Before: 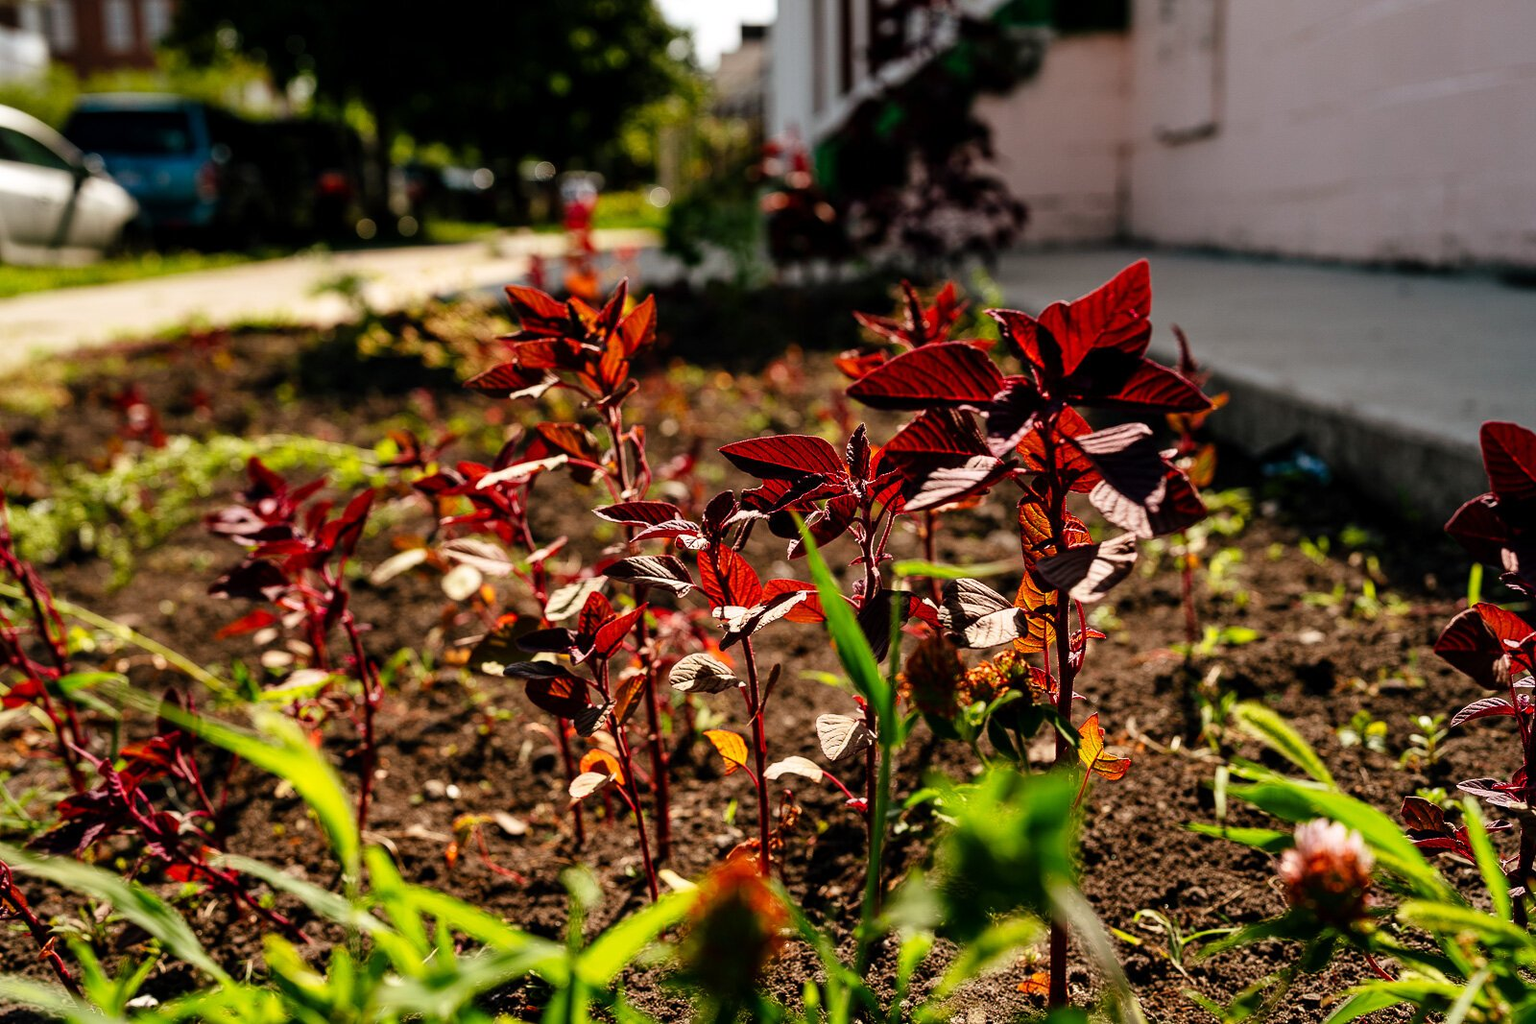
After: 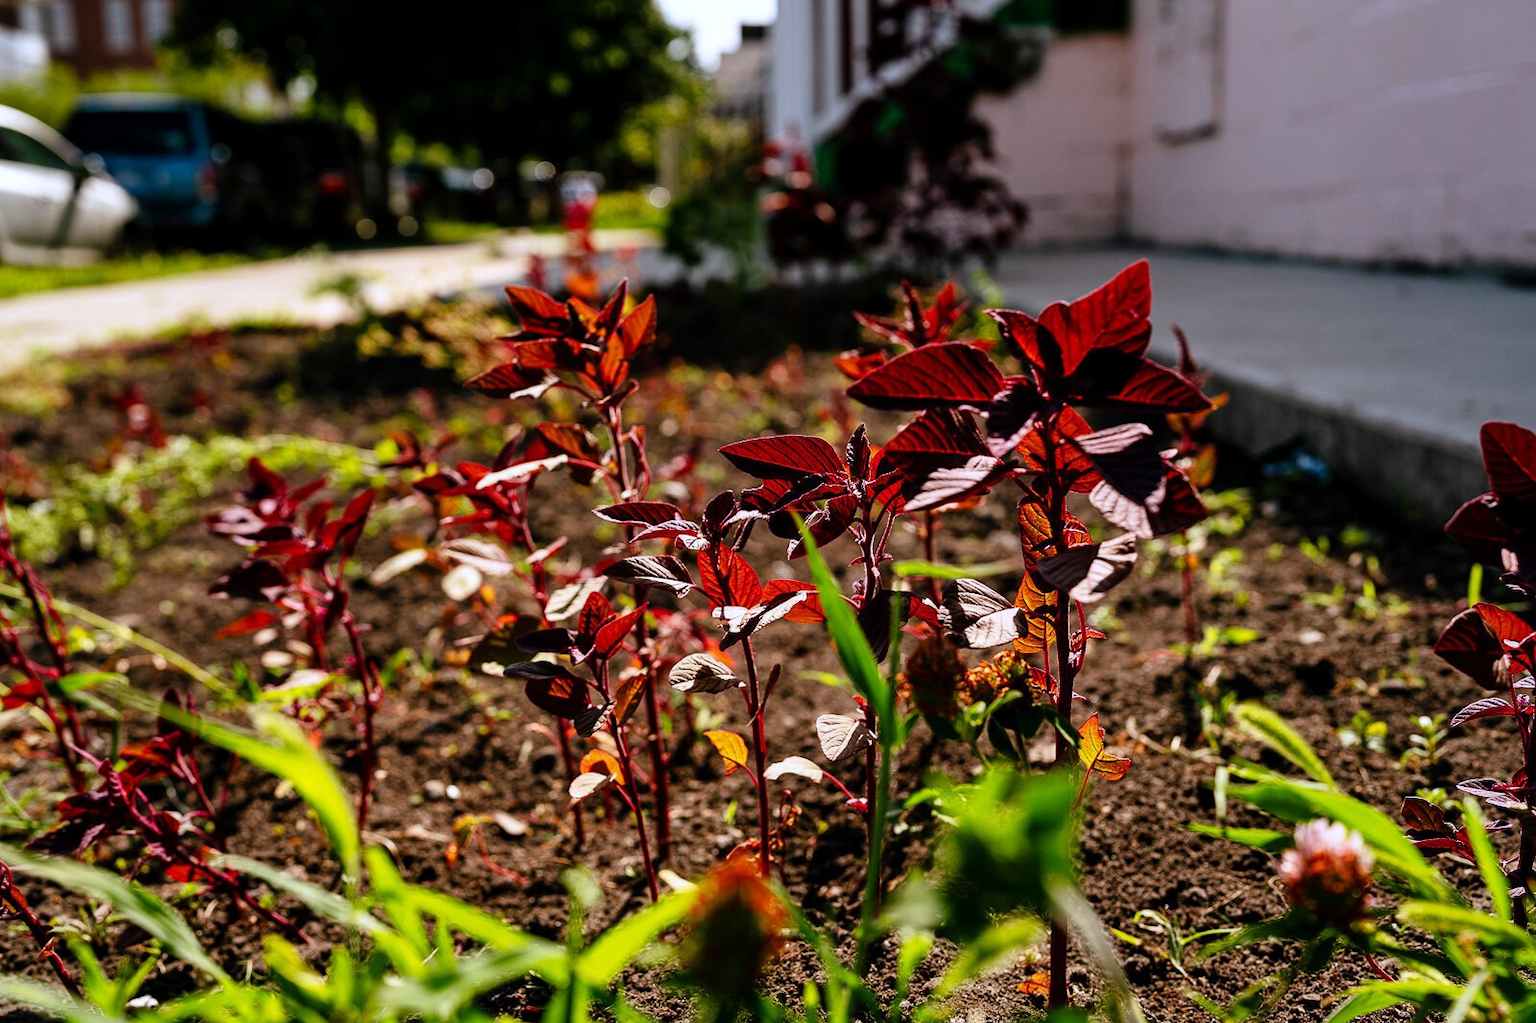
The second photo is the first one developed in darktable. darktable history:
crop: bottom 0.071%
white balance: red 0.967, blue 1.119, emerald 0.756
